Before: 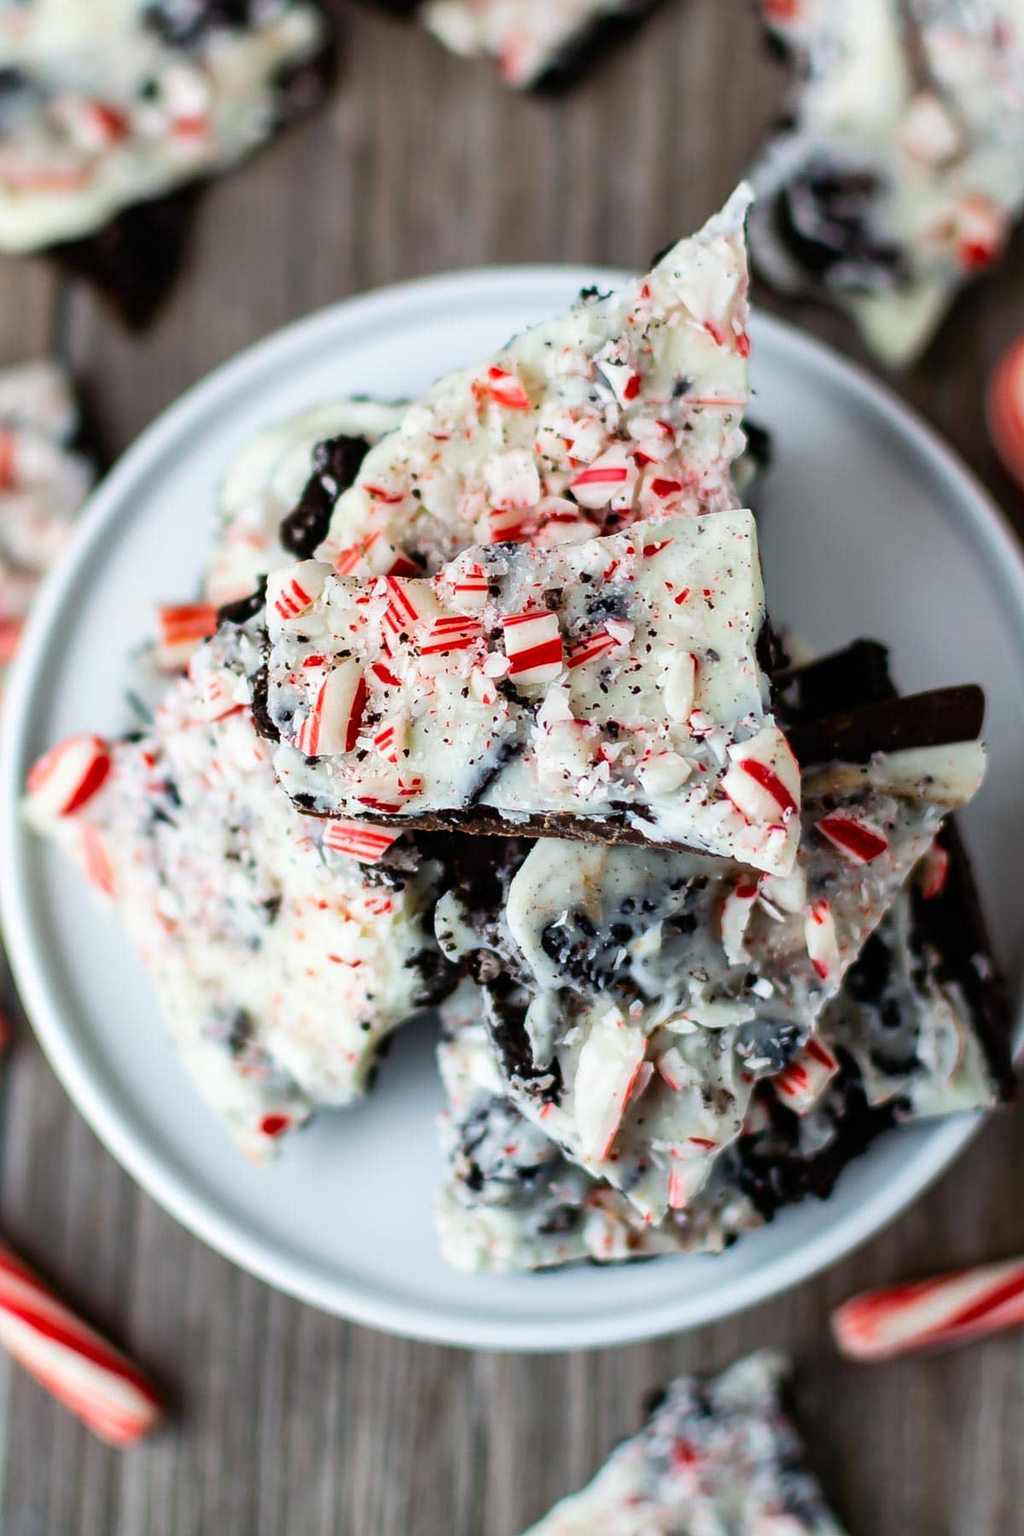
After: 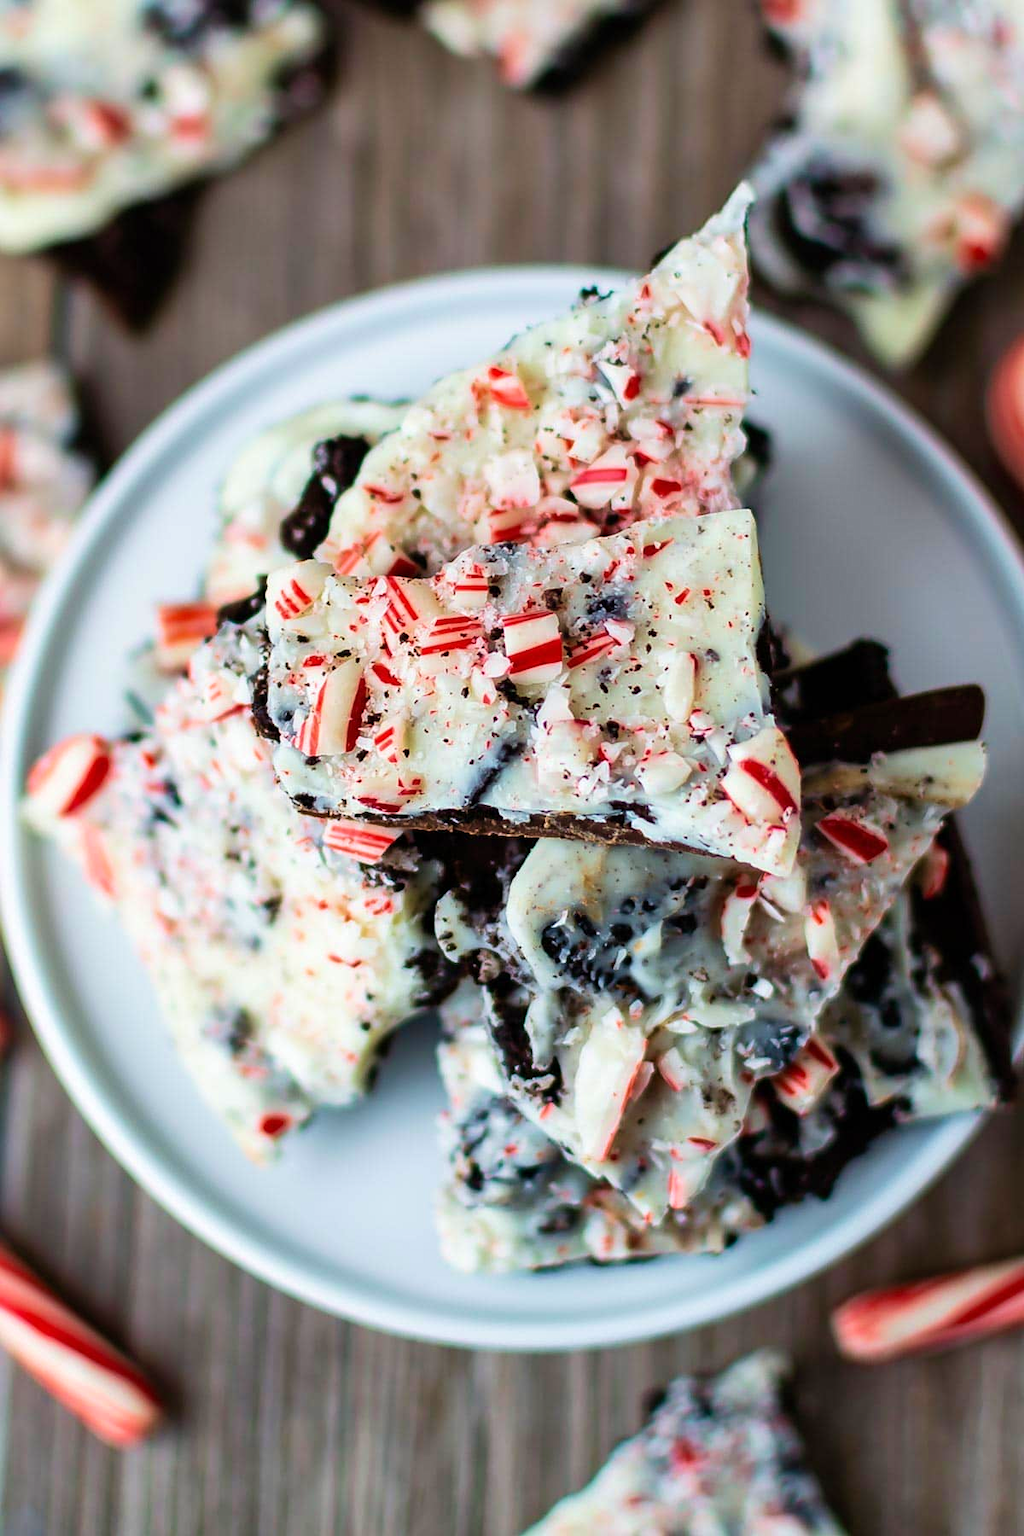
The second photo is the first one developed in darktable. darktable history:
velvia: strength 44.69%
